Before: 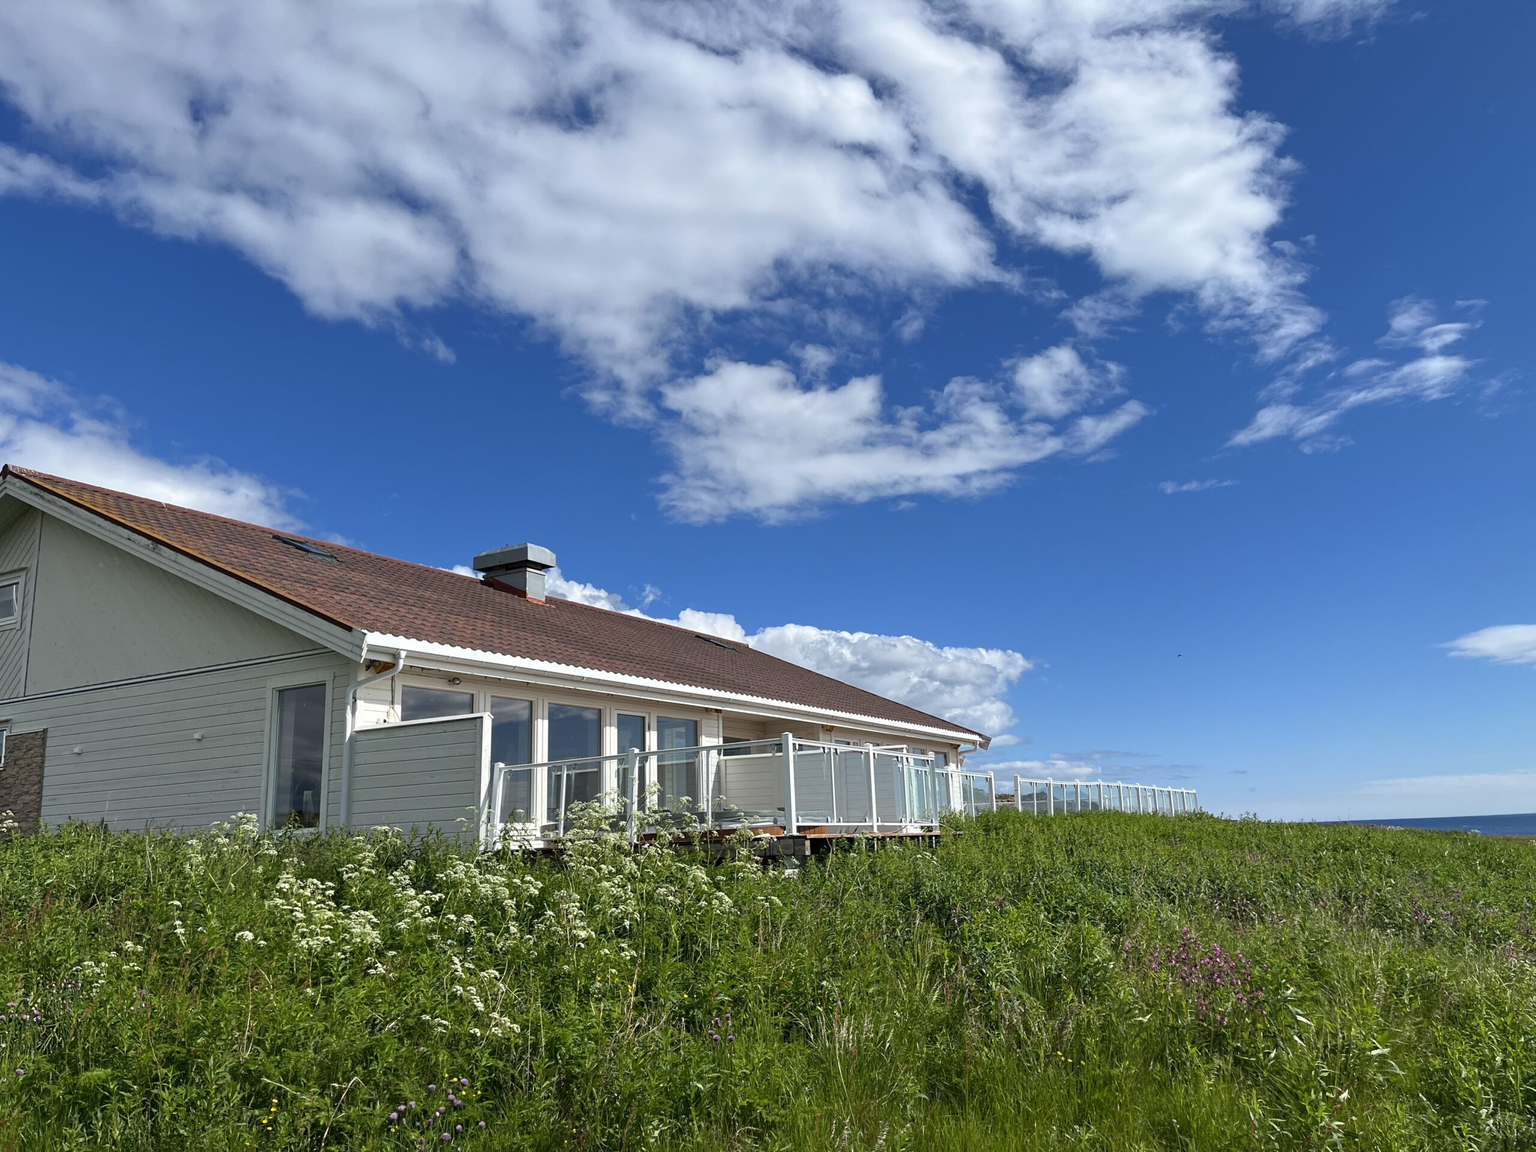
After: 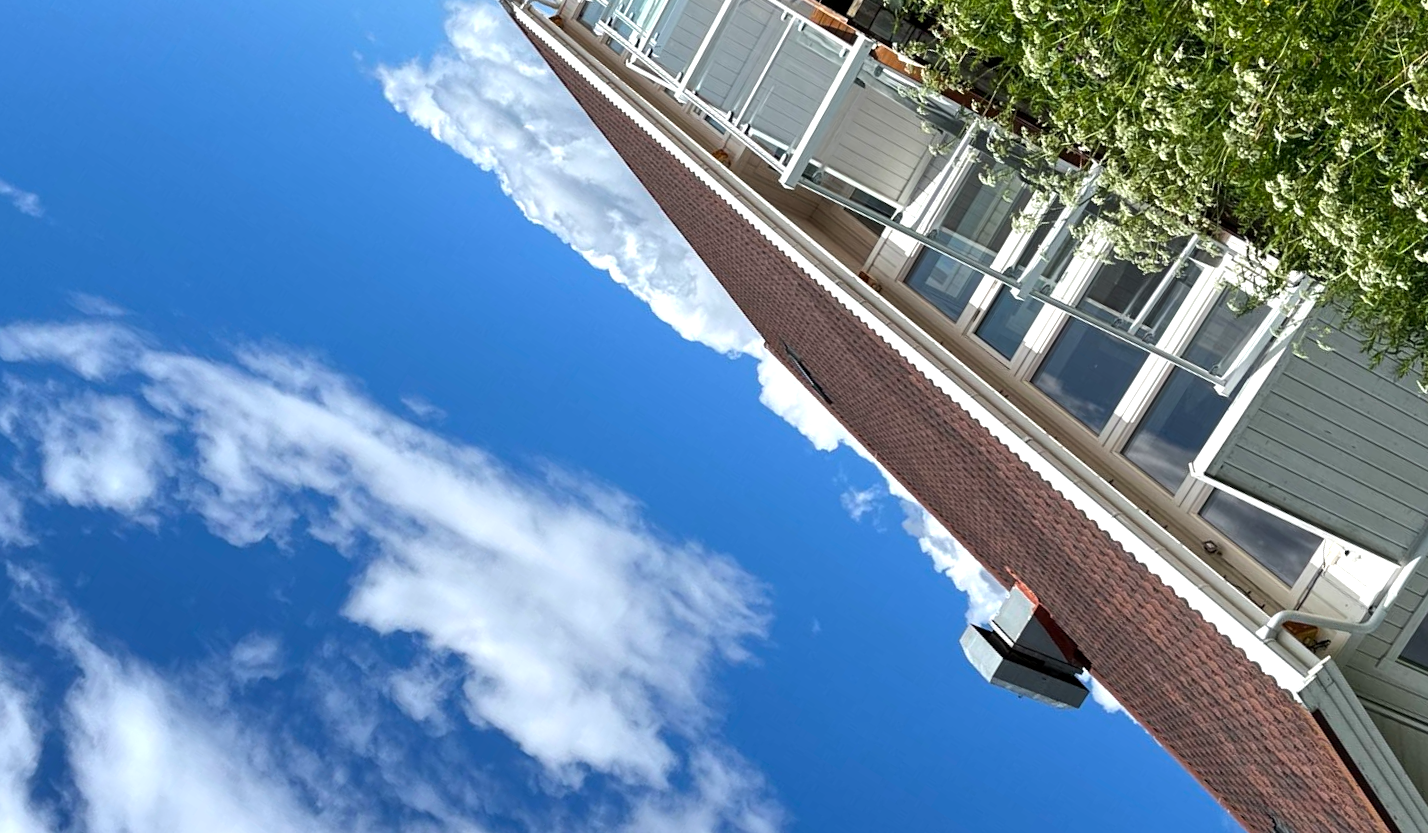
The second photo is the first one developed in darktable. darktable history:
crop and rotate: angle 148.55°, left 9.151%, top 15.687%, right 4.447%, bottom 17.057%
tone equalizer: -8 EV -0.421 EV, -7 EV -0.406 EV, -6 EV -0.298 EV, -5 EV -0.234 EV, -3 EV 0.236 EV, -2 EV 0.333 EV, -1 EV 0.404 EV, +0 EV 0.425 EV, edges refinement/feathering 500, mask exposure compensation -1.57 EV, preserve details no
local contrast: highlights 104%, shadows 97%, detail 119%, midtone range 0.2
